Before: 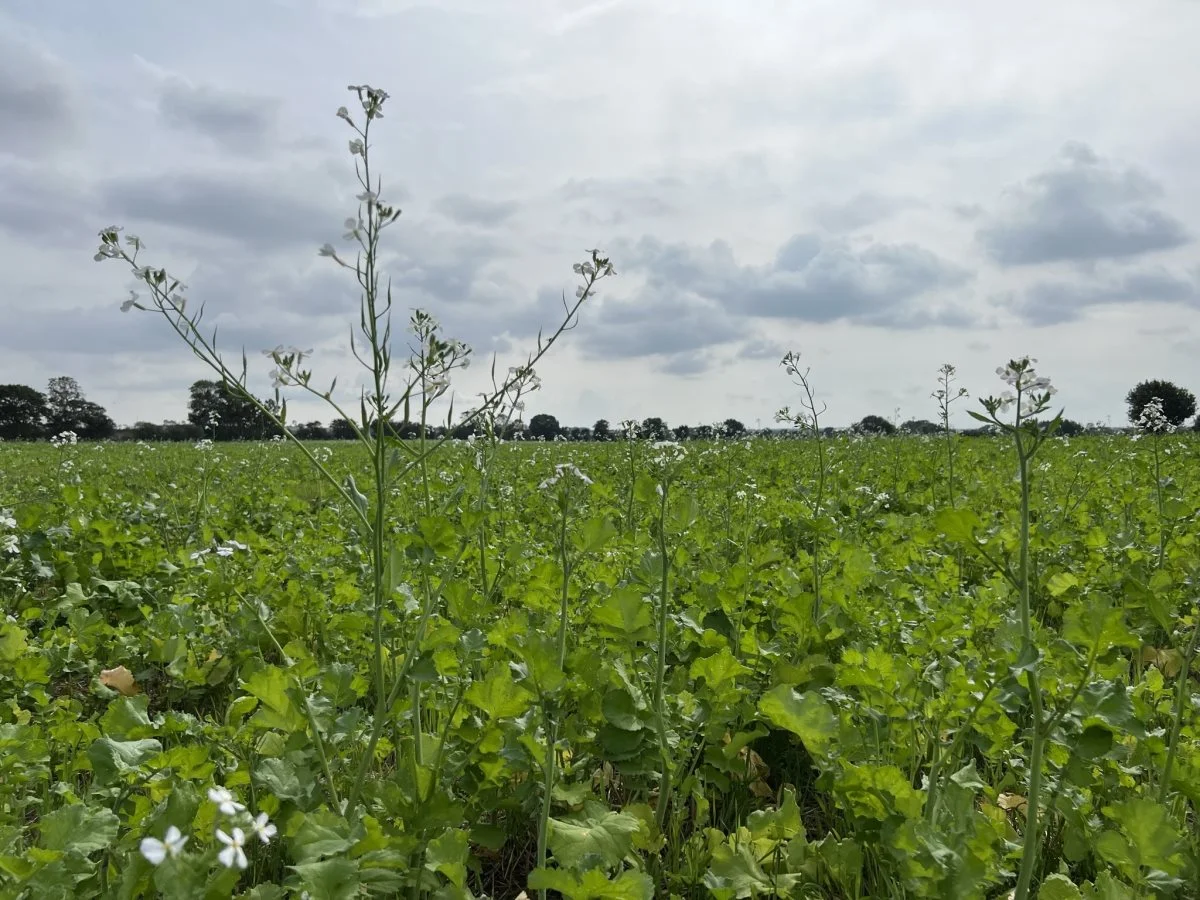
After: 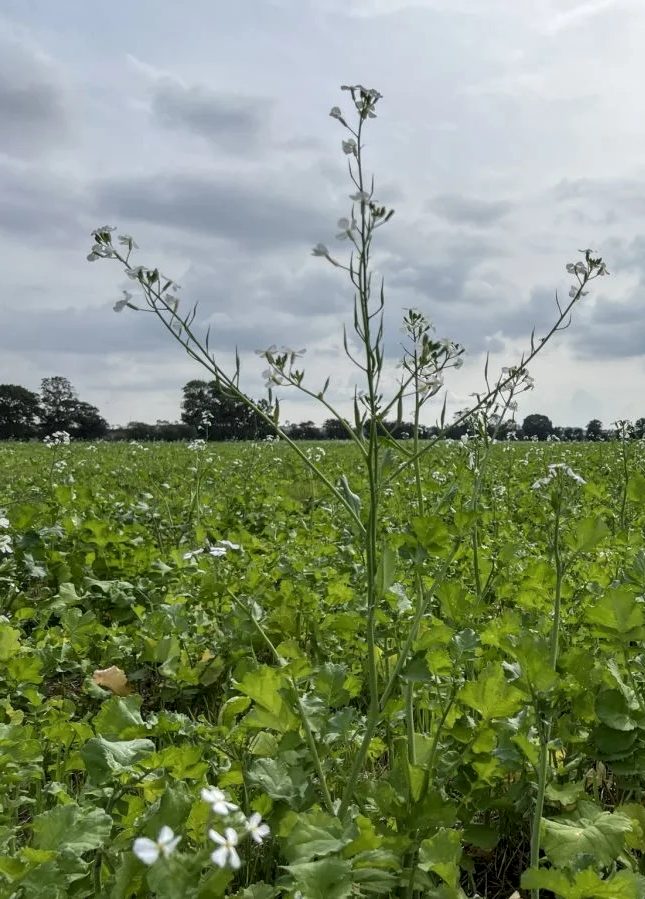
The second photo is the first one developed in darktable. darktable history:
local contrast: on, module defaults
crop: left 0.587%, right 45.588%, bottom 0.086%
